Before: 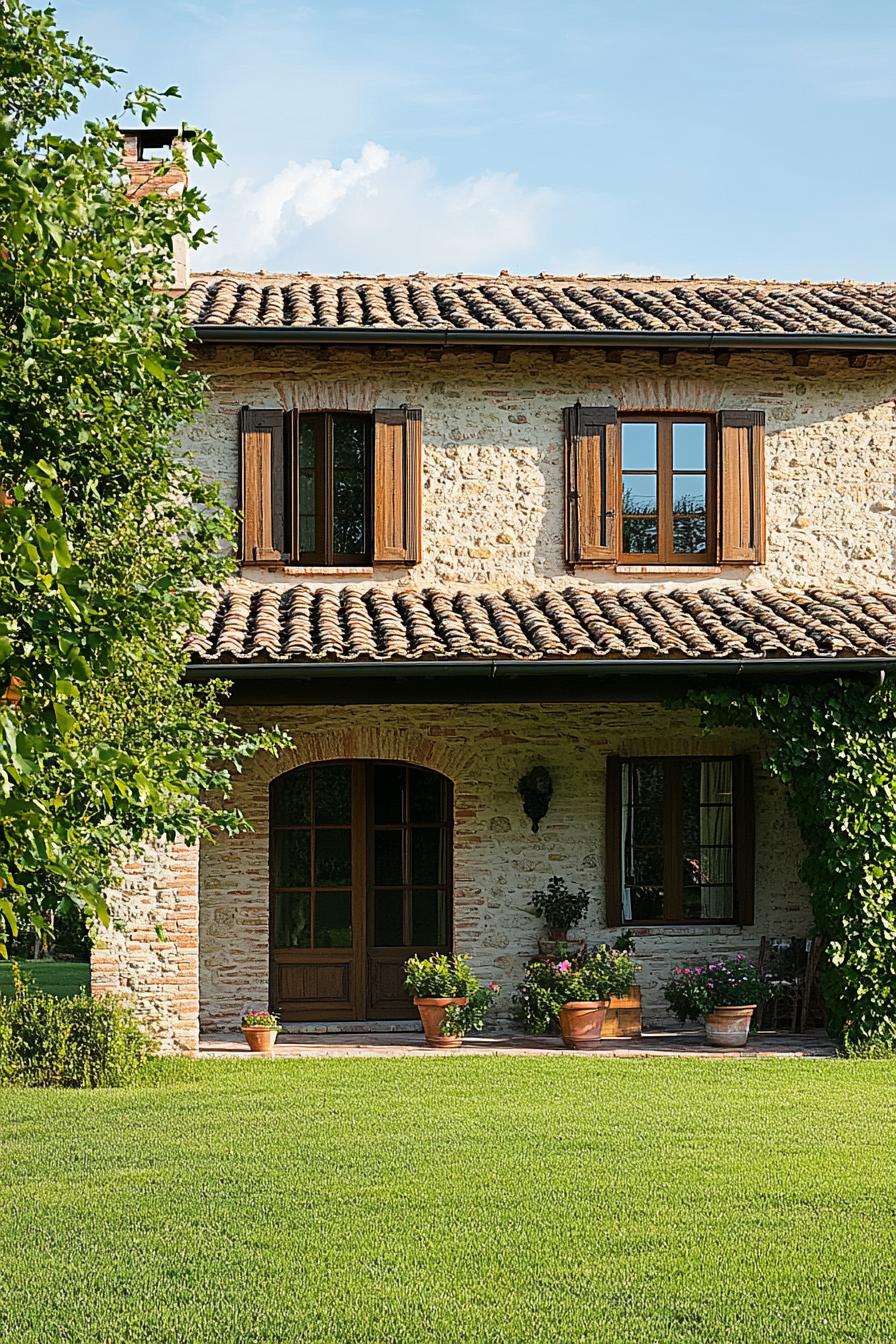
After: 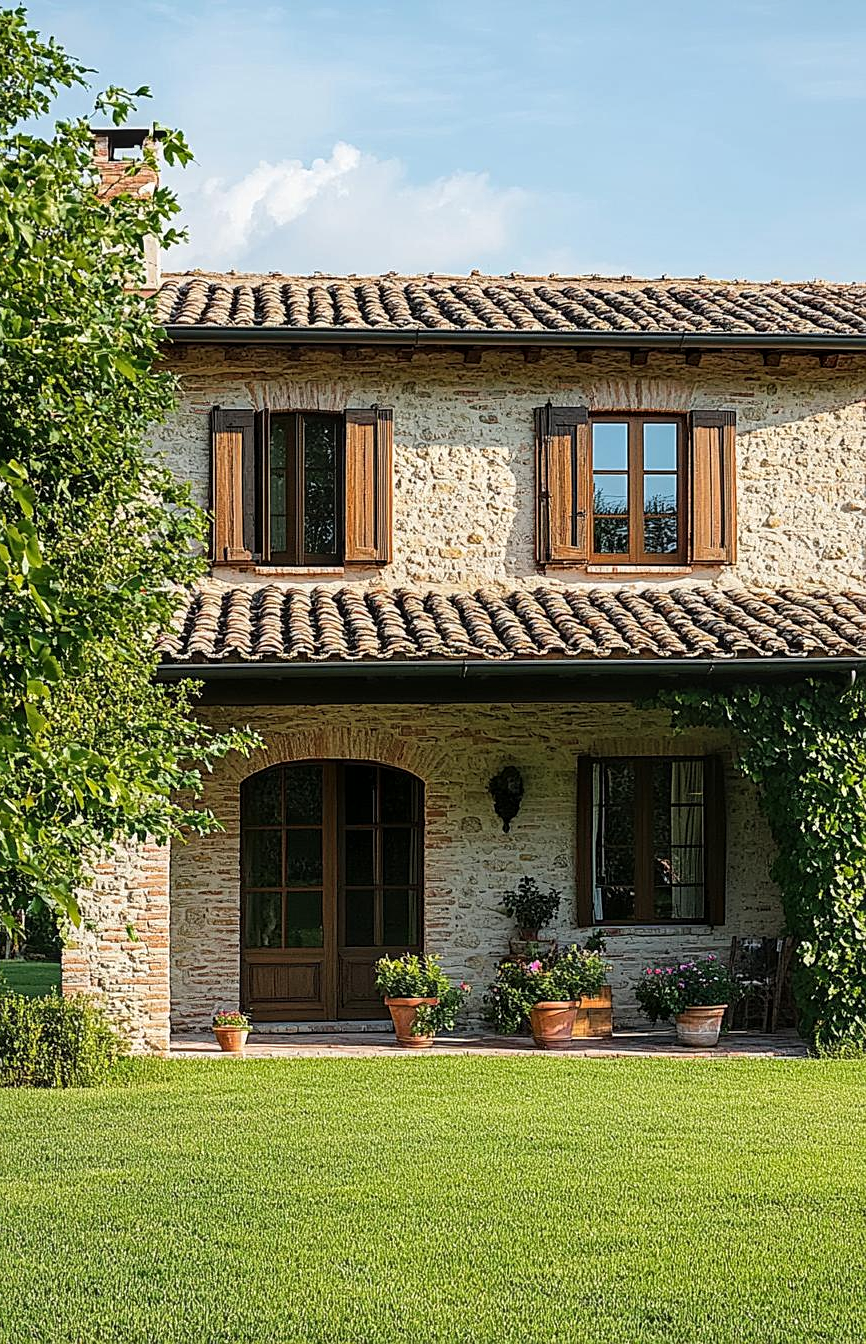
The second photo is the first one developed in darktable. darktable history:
local contrast: on, module defaults
crop and rotate: left 3.24%
sharpen: amount 0.209
